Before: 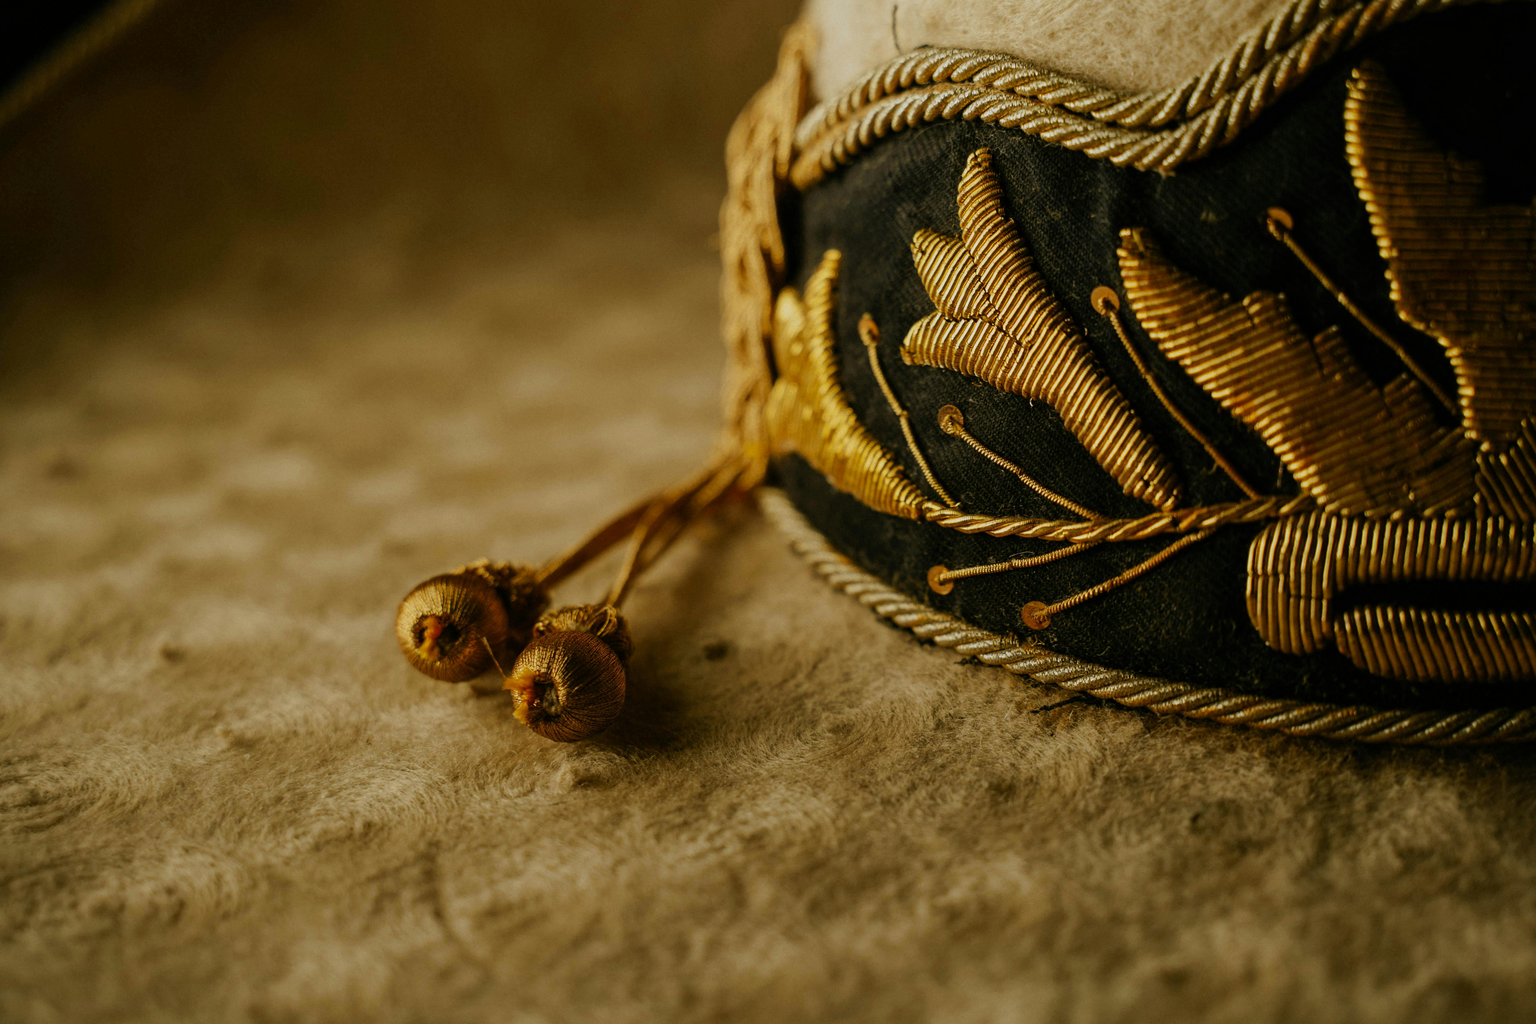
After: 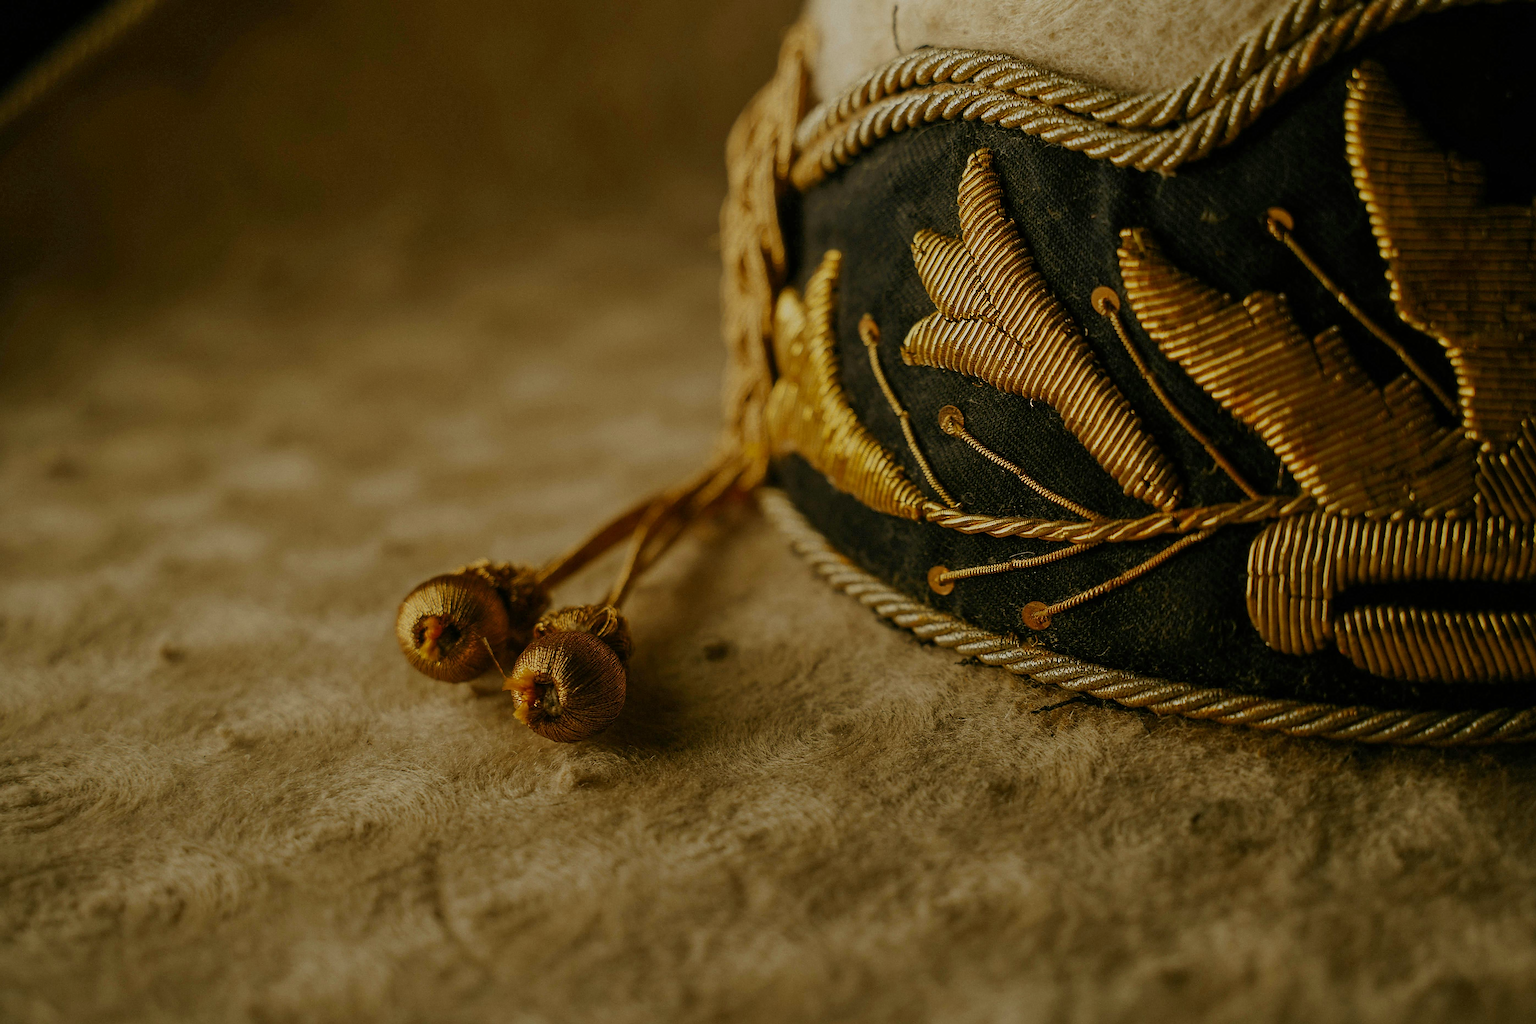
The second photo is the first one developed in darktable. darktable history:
tone equalizer: -8 EV 0.286 EV, -7 EV 0.423 EV, -6 EV 0.43 EV, -5 EV 0.222 EV, -3 EV -0.268 EV, -2 EV -0.413 EV, -1 EV -0.425 EV, +0 EV -0.223 EV
sharpen: radius 1.699, amount 1.296
